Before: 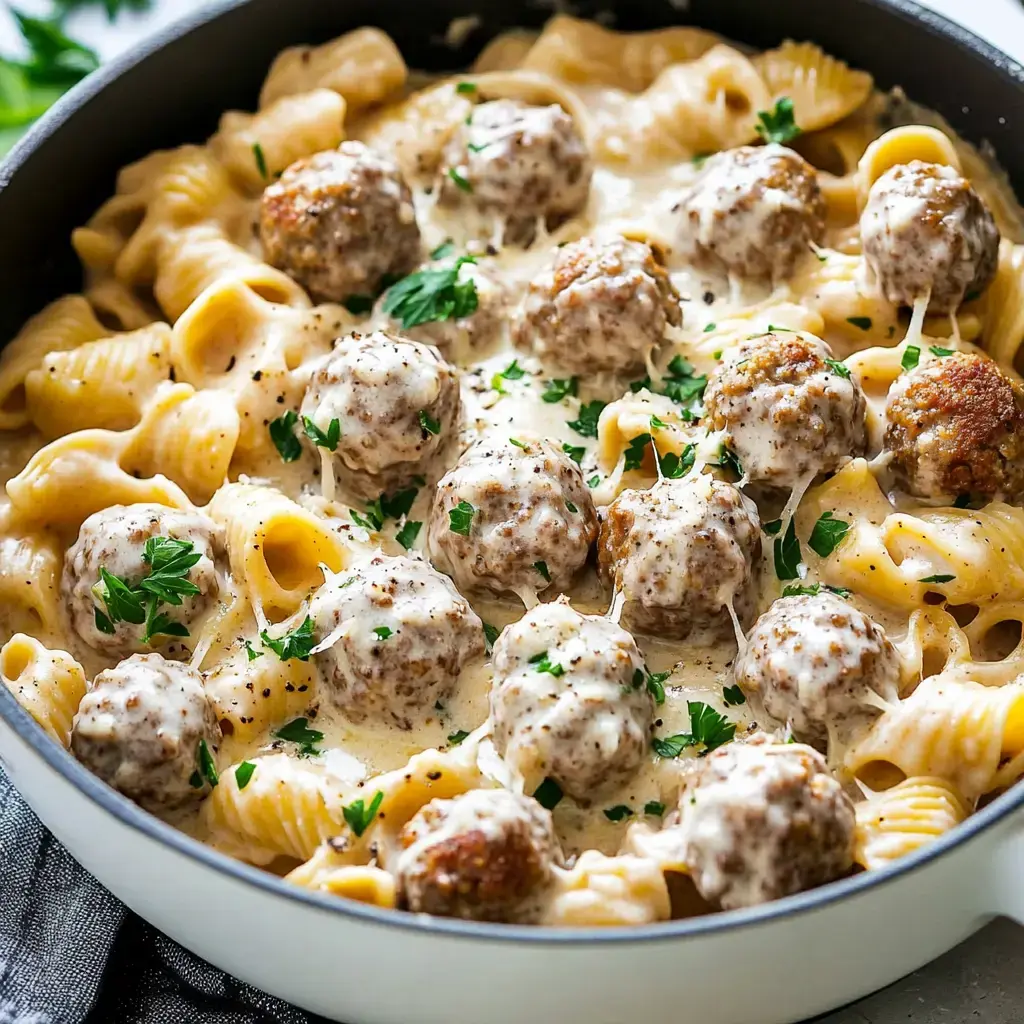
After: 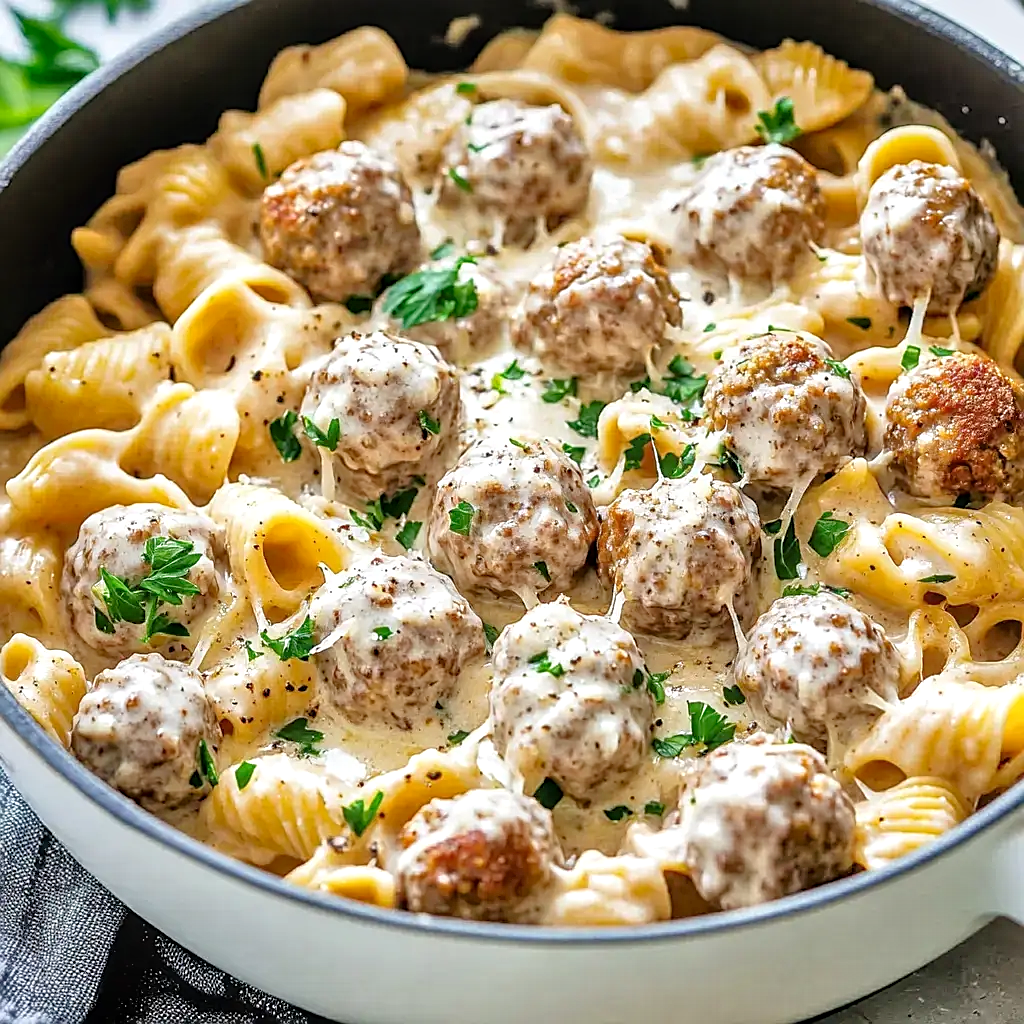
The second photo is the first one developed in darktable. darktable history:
tone equalizer: -7 EV 0.15 EV, -6 EV 0.6 EV, -5 EV 1.15 EV, -4 EV 1.33 EV, -3 EV 1.15 EV, -2 EV 0.6 EV, -1 EV 0.15 EV, mask exposure compensation -0.5 EV
local contrast: on, module defaults
sharpen: on, module defaults
